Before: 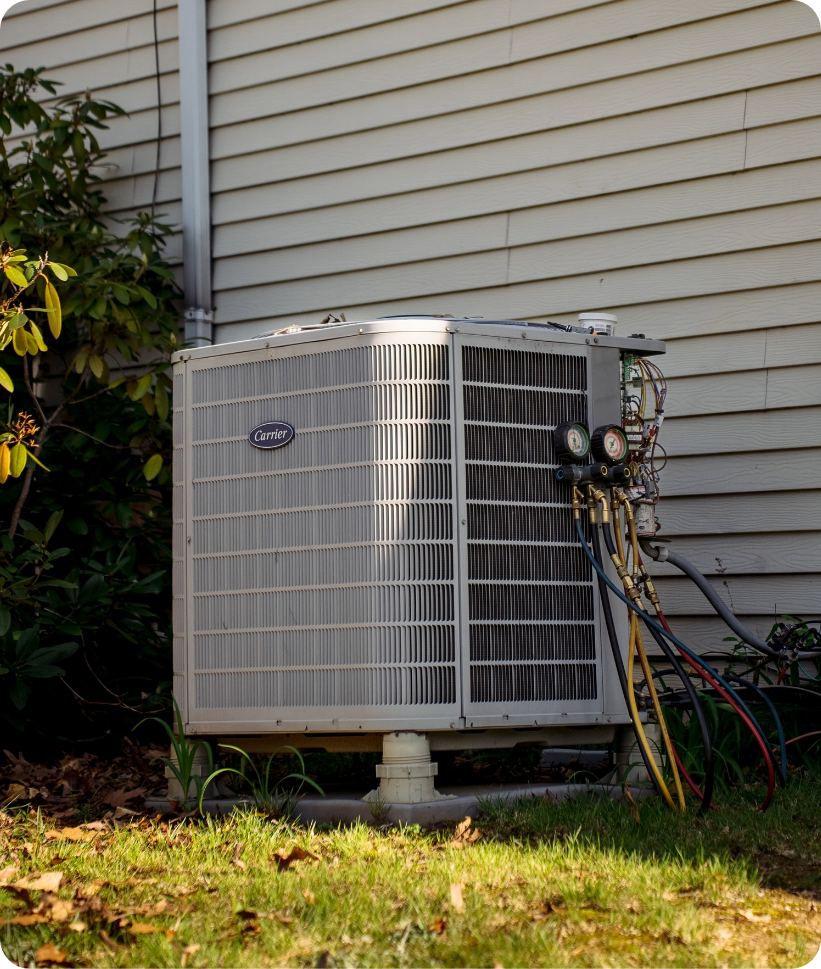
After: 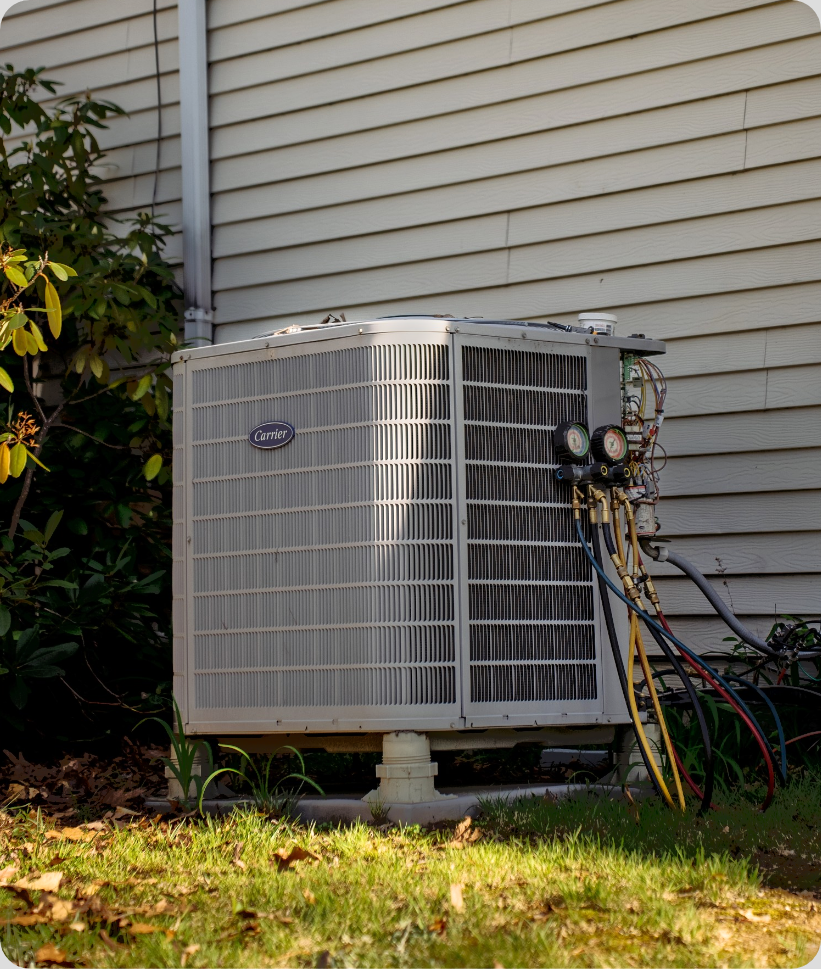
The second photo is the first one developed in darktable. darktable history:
tone equalizer: -7 EV -0.604 EV, -6 EV 0.984 EV, -5 EV -0.454 EV, -4 EV 0.419 EV, -3 EV 0.418 EV, -2 EV 0.17 EV, -1 EV -0.151 EV, +0 EV -0.393 EV
